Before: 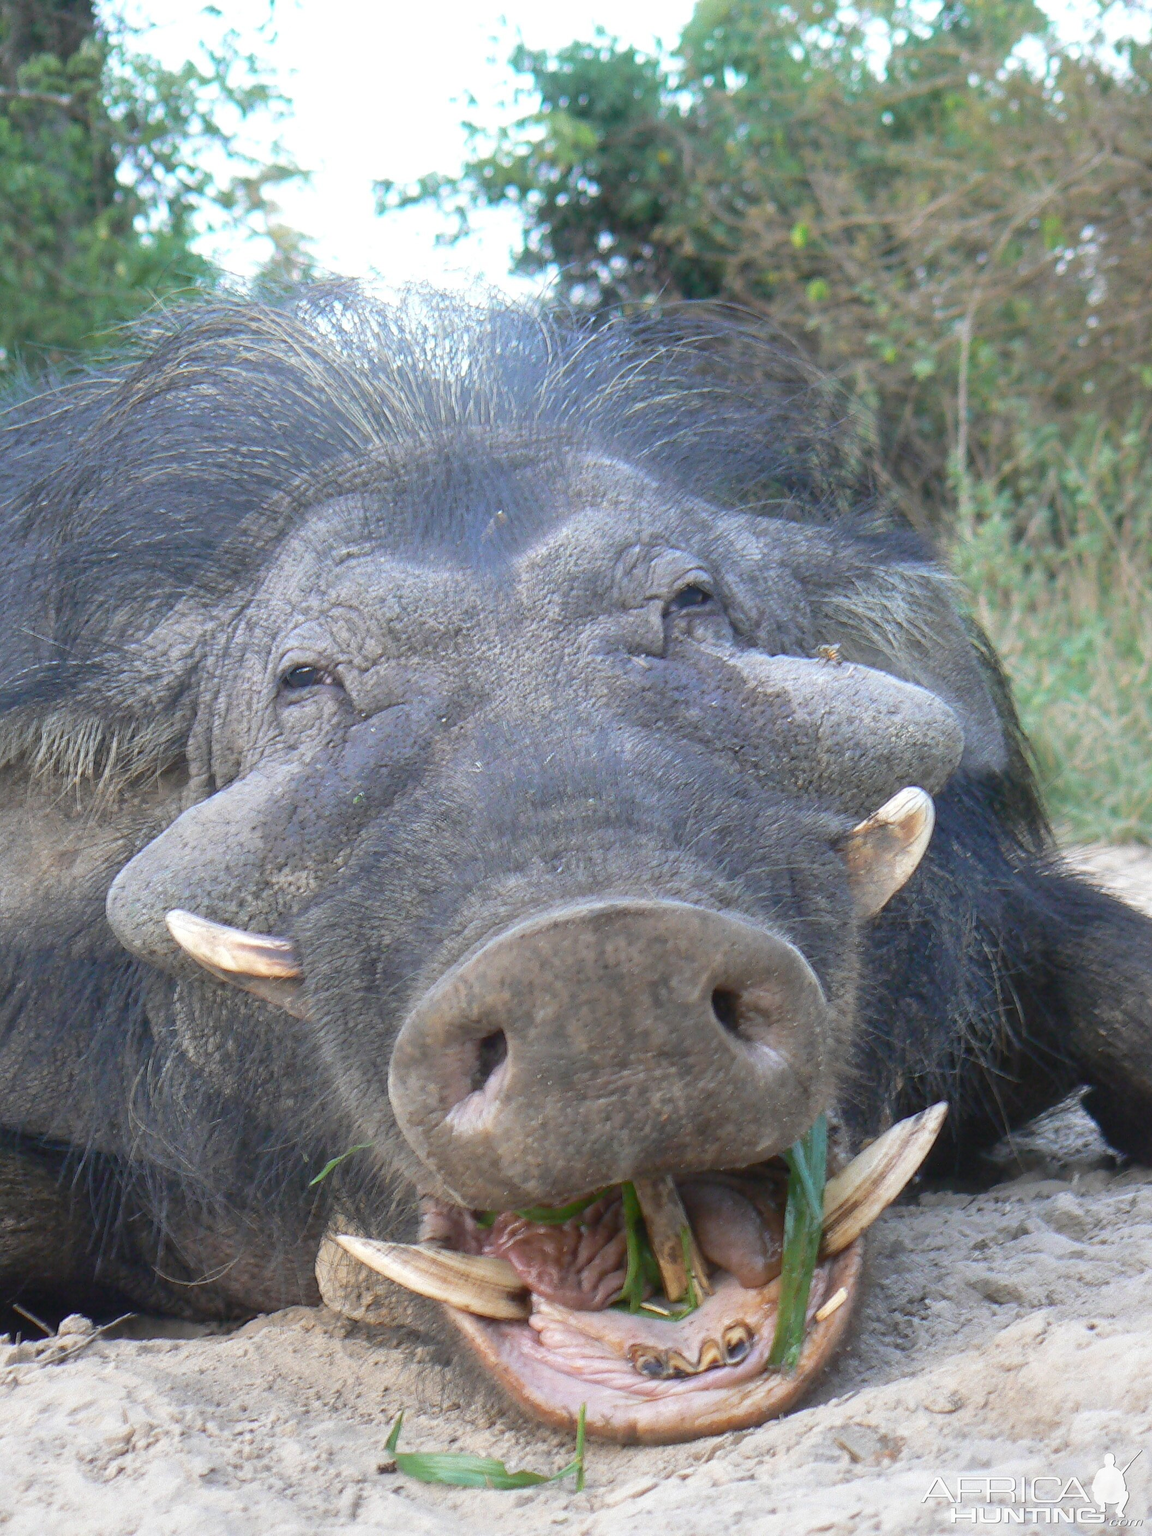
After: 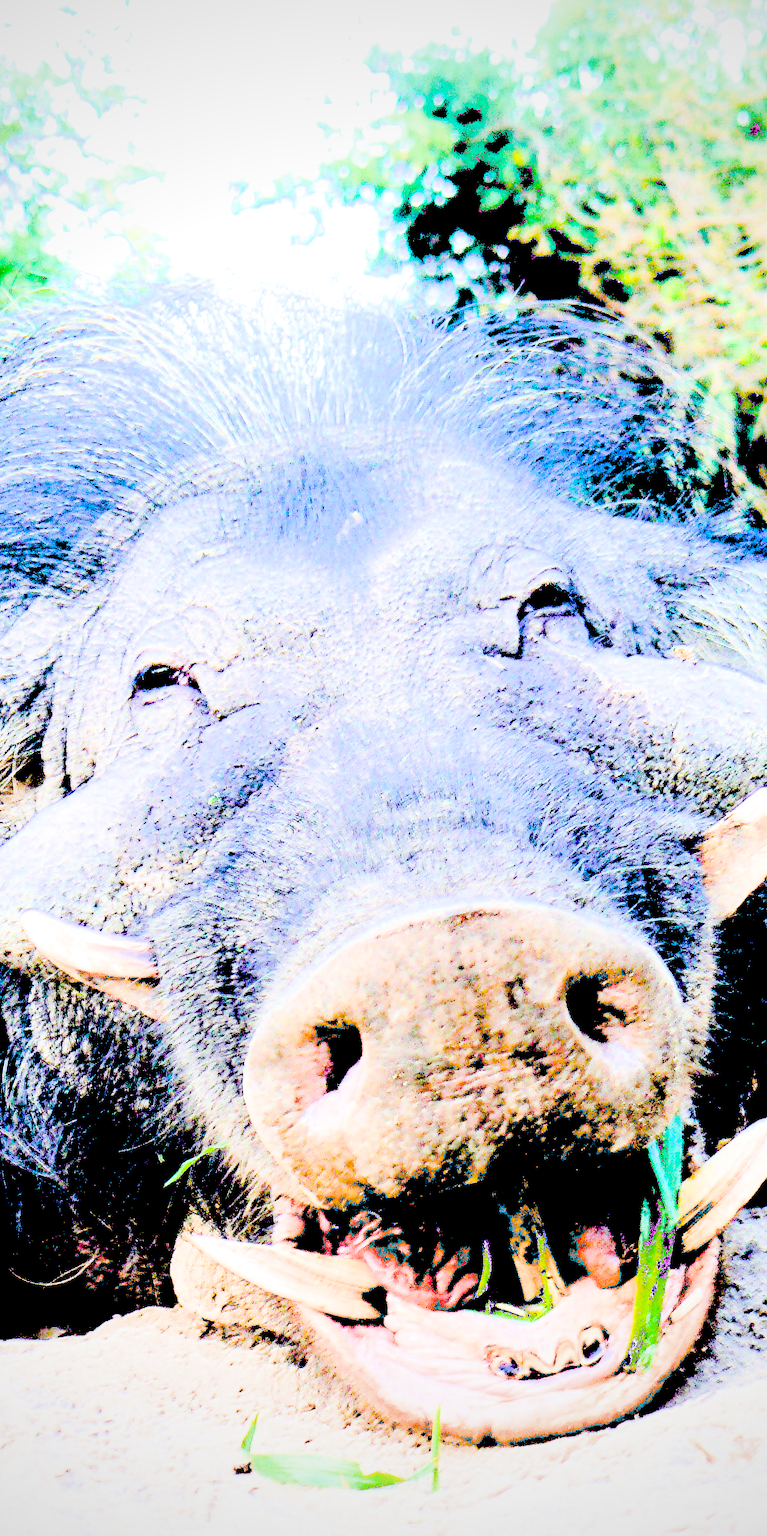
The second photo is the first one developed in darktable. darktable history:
filmic rgb: black relative exposure -6.17 EV, white relative exposure 6.94 EV, hardness 2.24
crop and rotate: left 12.6%, right 20.76%
tone equalizer: on, module defaults
vignetting: fall-off start 74.4%, fall-off radius 65.71%
exposure: black level correction 0.099, exposure 2.93 EV, compensate exposure bias true, compensate highlight preservation false
contrast brightness saturation: saturation 0.127
